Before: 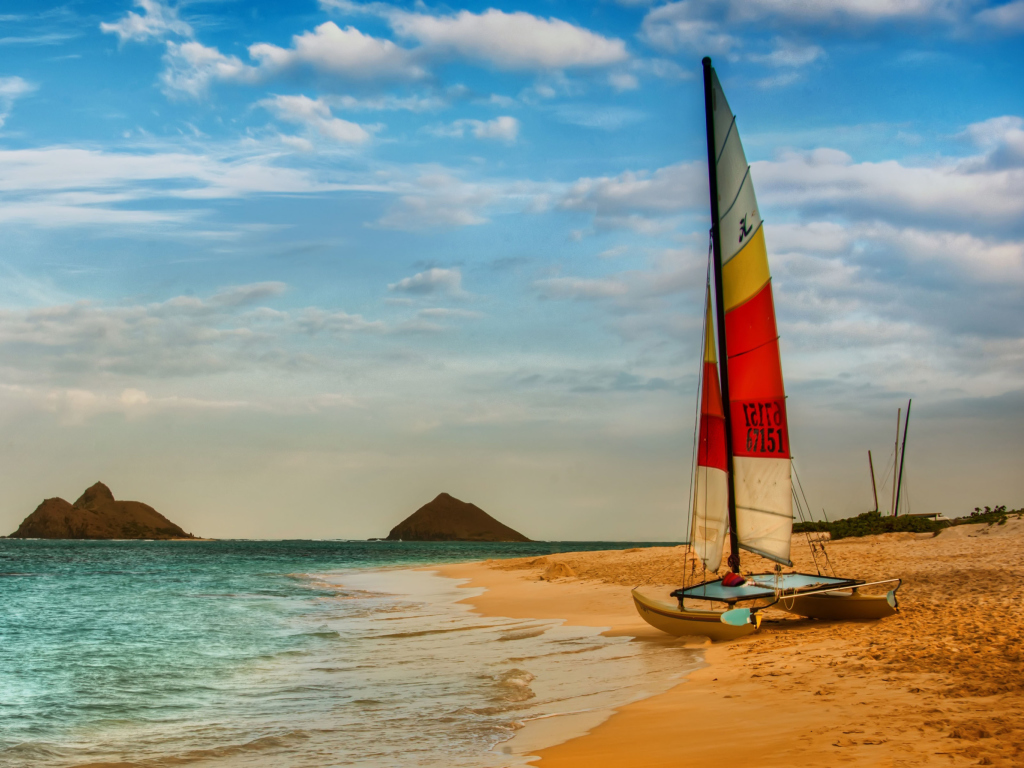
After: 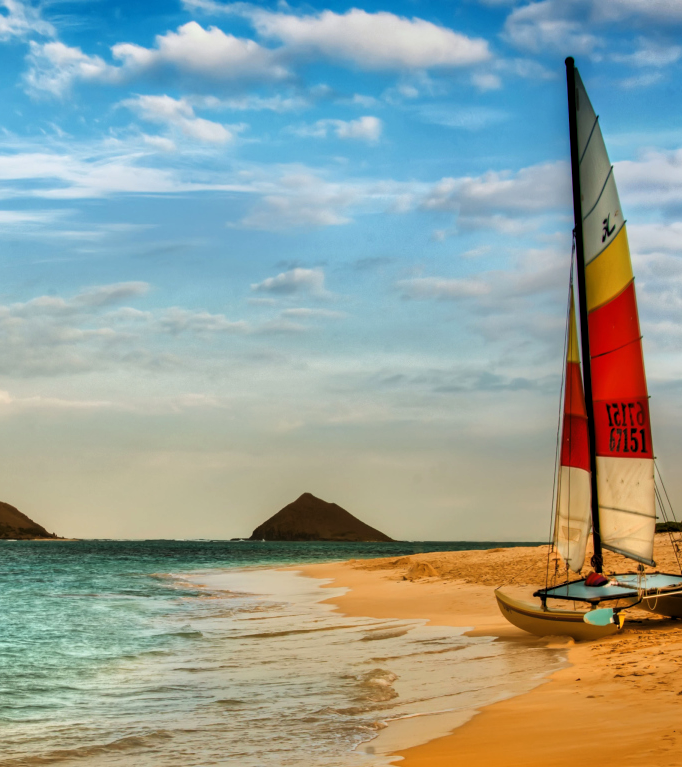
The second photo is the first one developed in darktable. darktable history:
levels: levels [0.062, 0.494, 0.925]
crop and rotate: left 13.389%, right 19.915%
